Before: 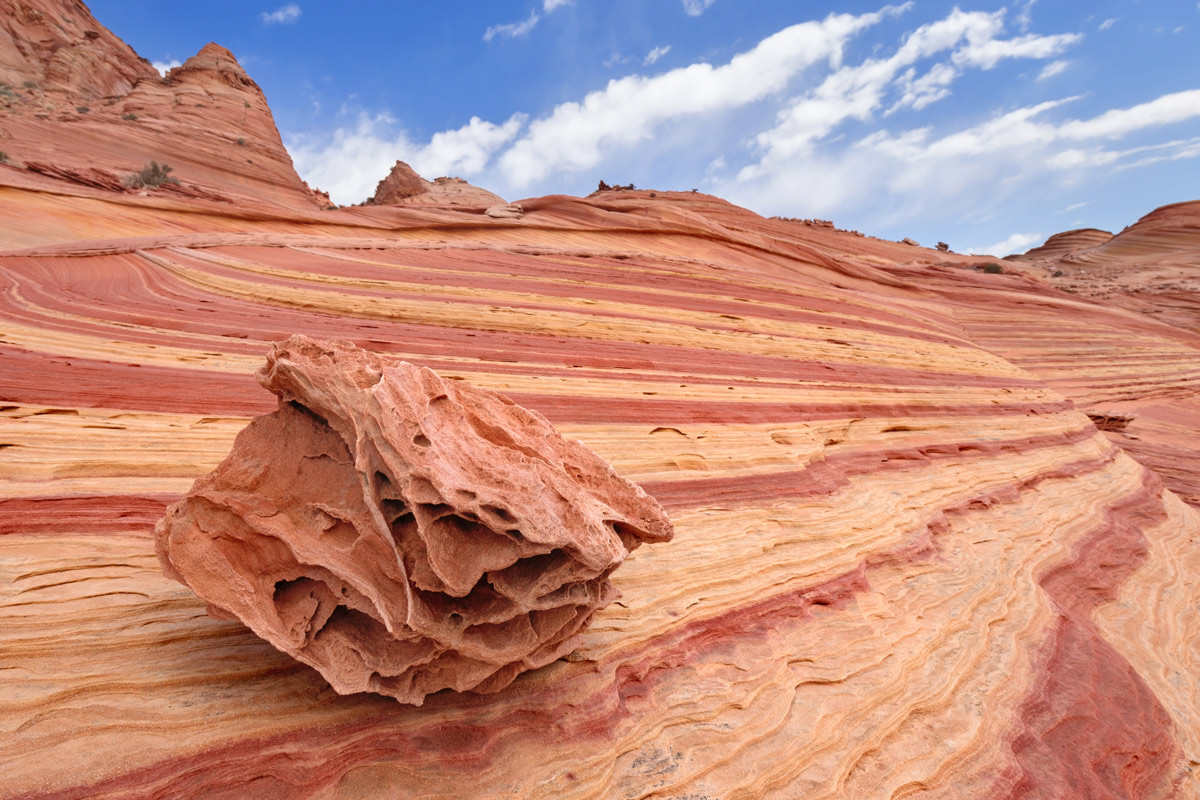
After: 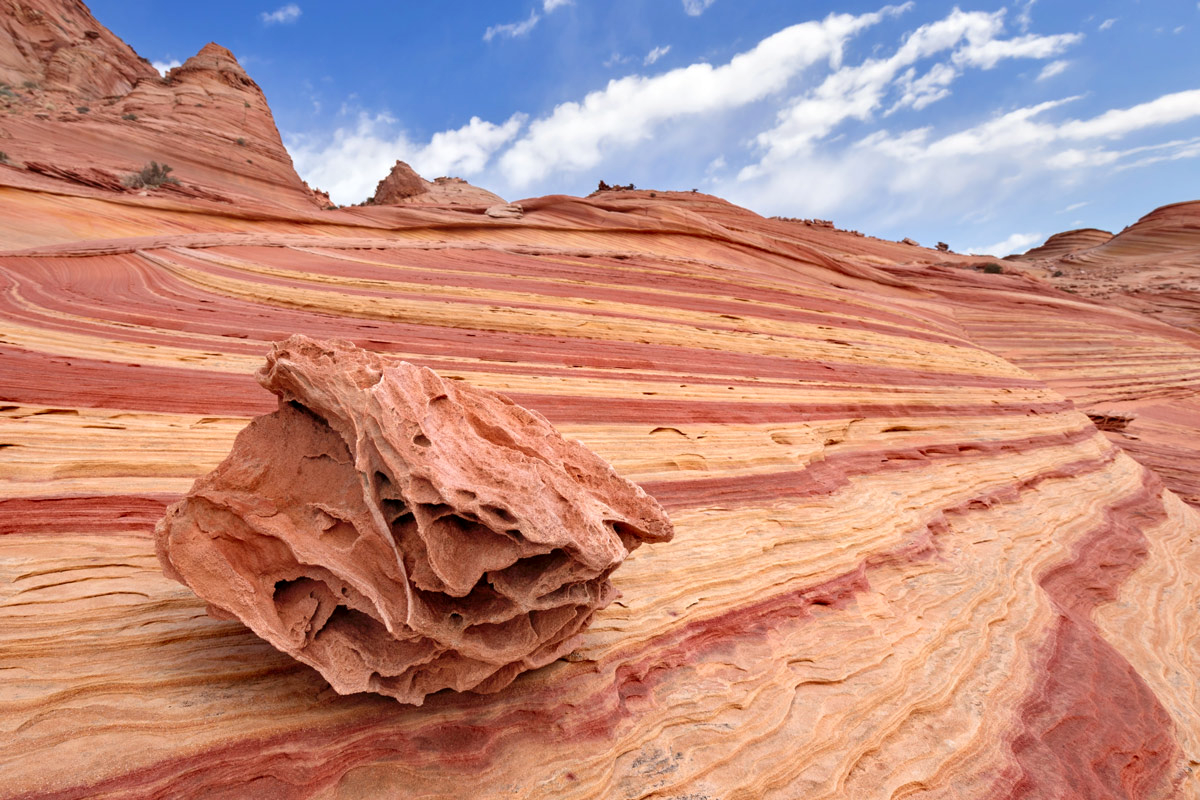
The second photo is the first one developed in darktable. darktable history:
contrast equalizer: y [[0.528 ×6], [0.514 ×6], [0.362 ×6], [0 ×6], [0 ×6]]
